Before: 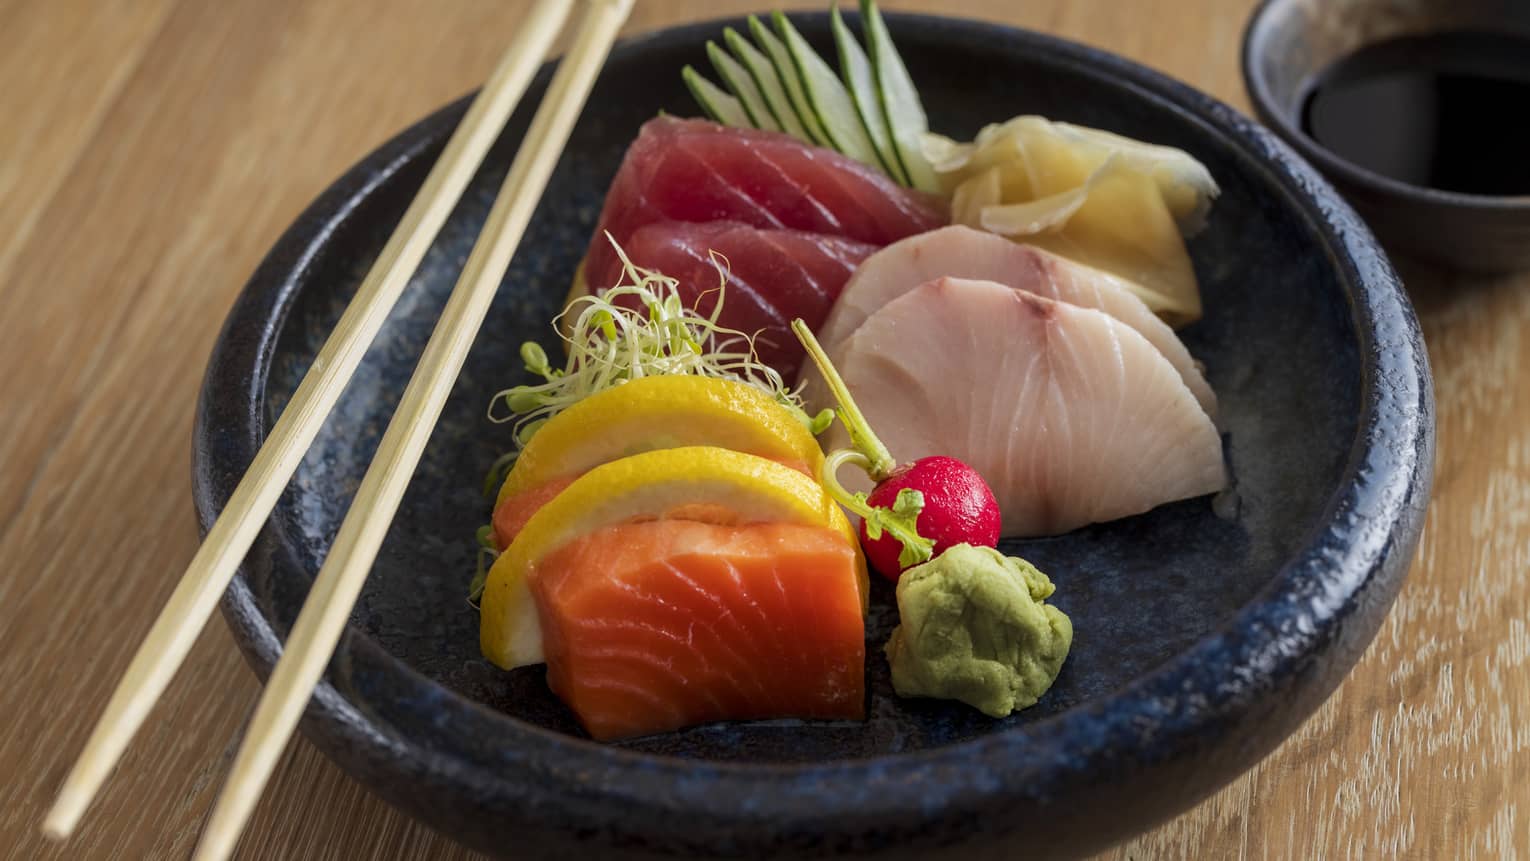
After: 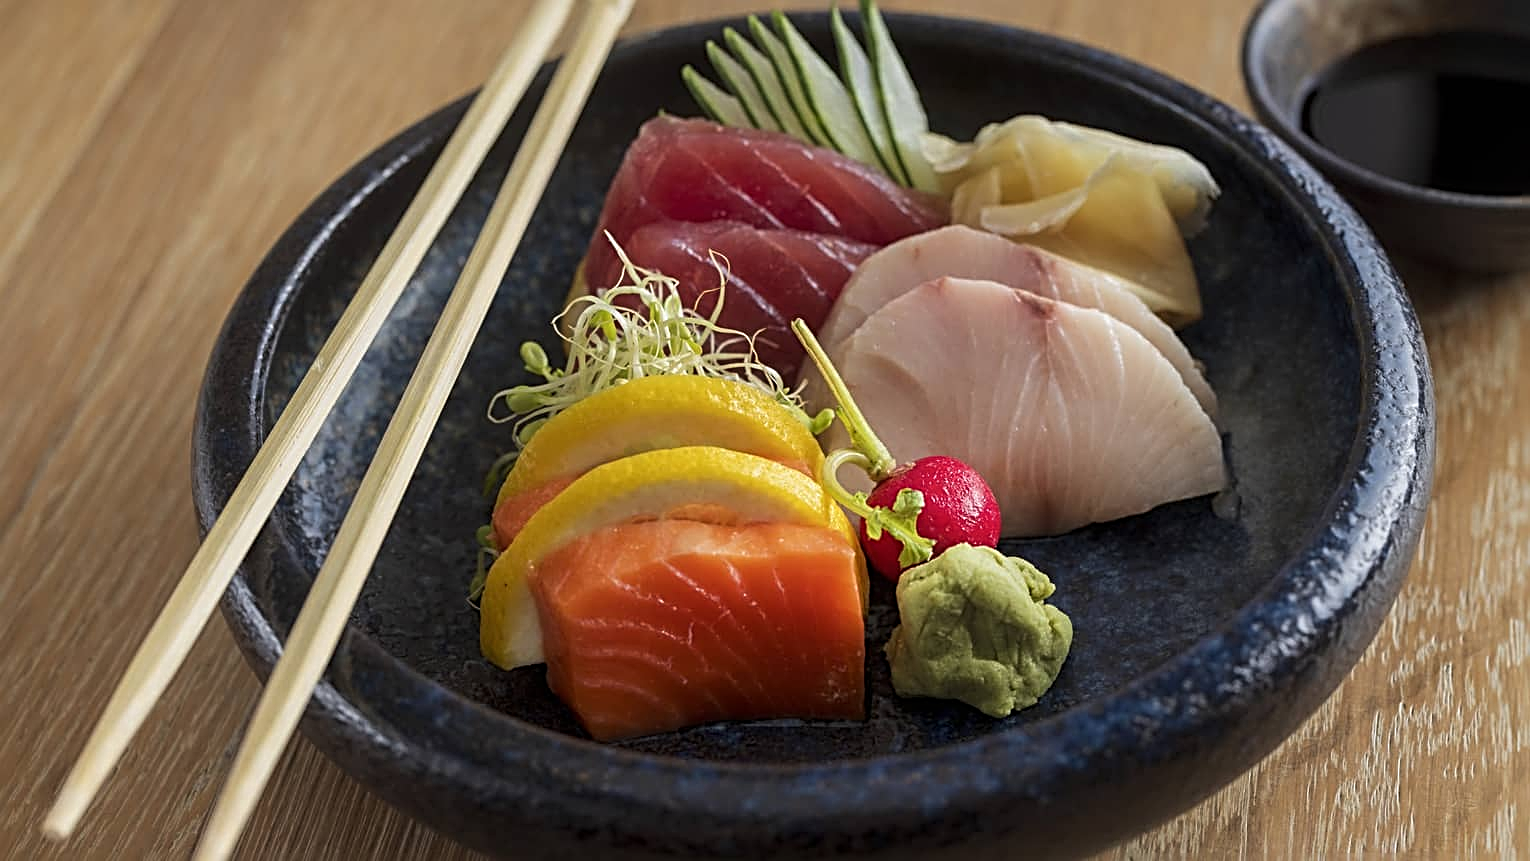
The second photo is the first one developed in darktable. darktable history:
haze removal: strength -0.05, compatibility mode true, adaptive false
sharpen: radius 3.036, amount 0.758
